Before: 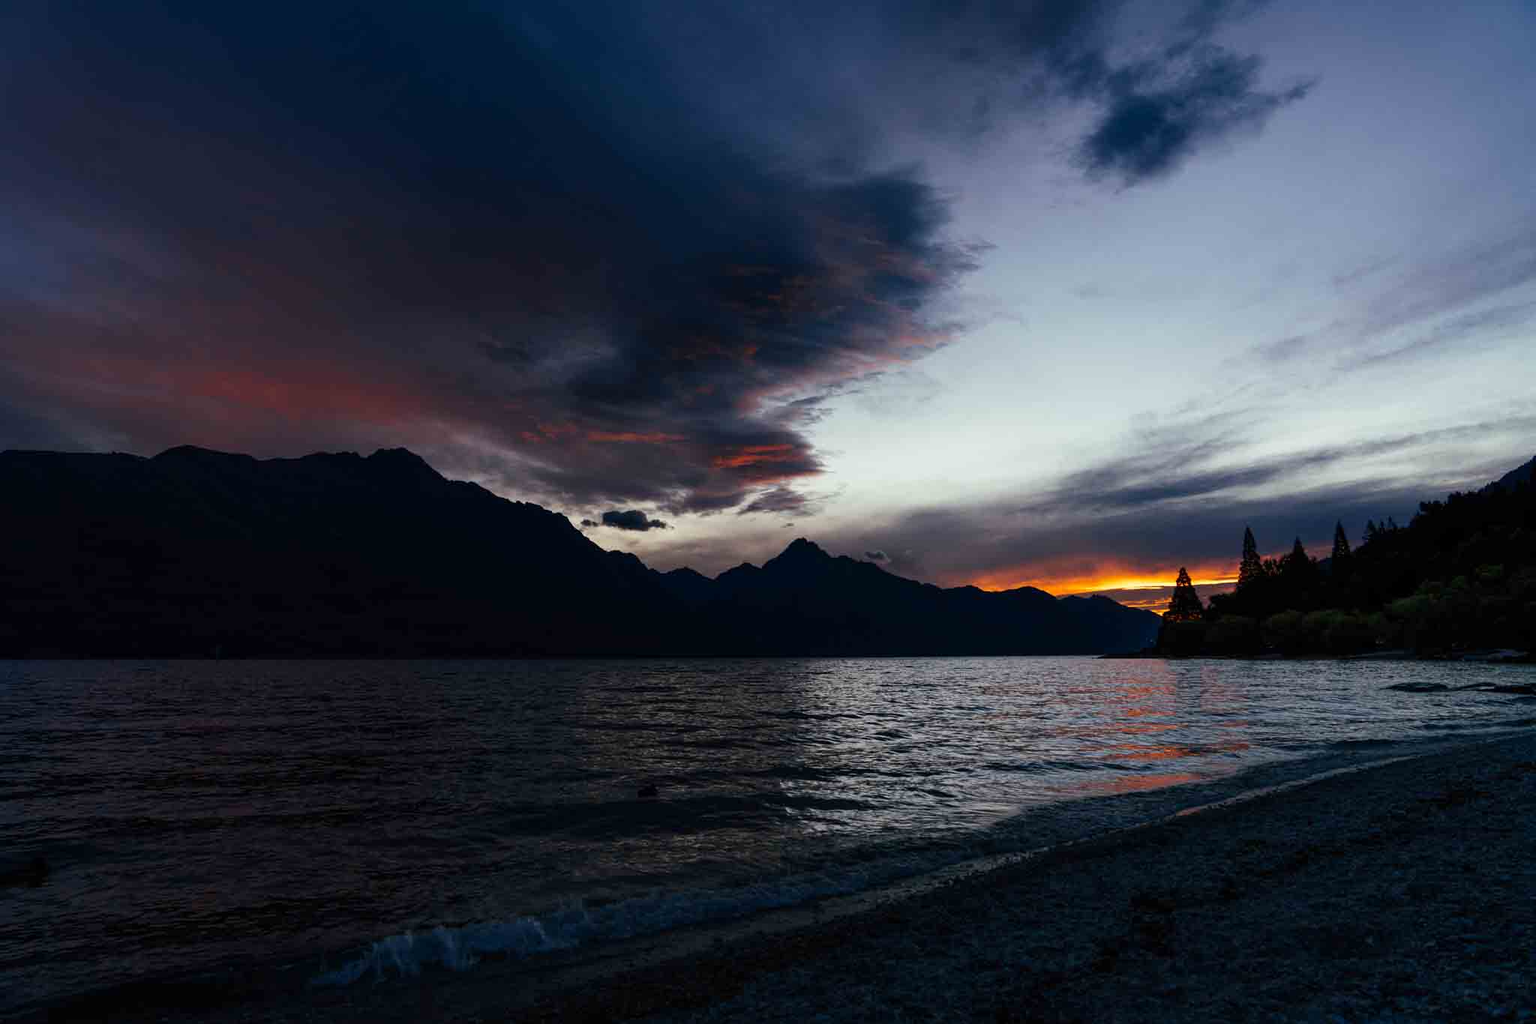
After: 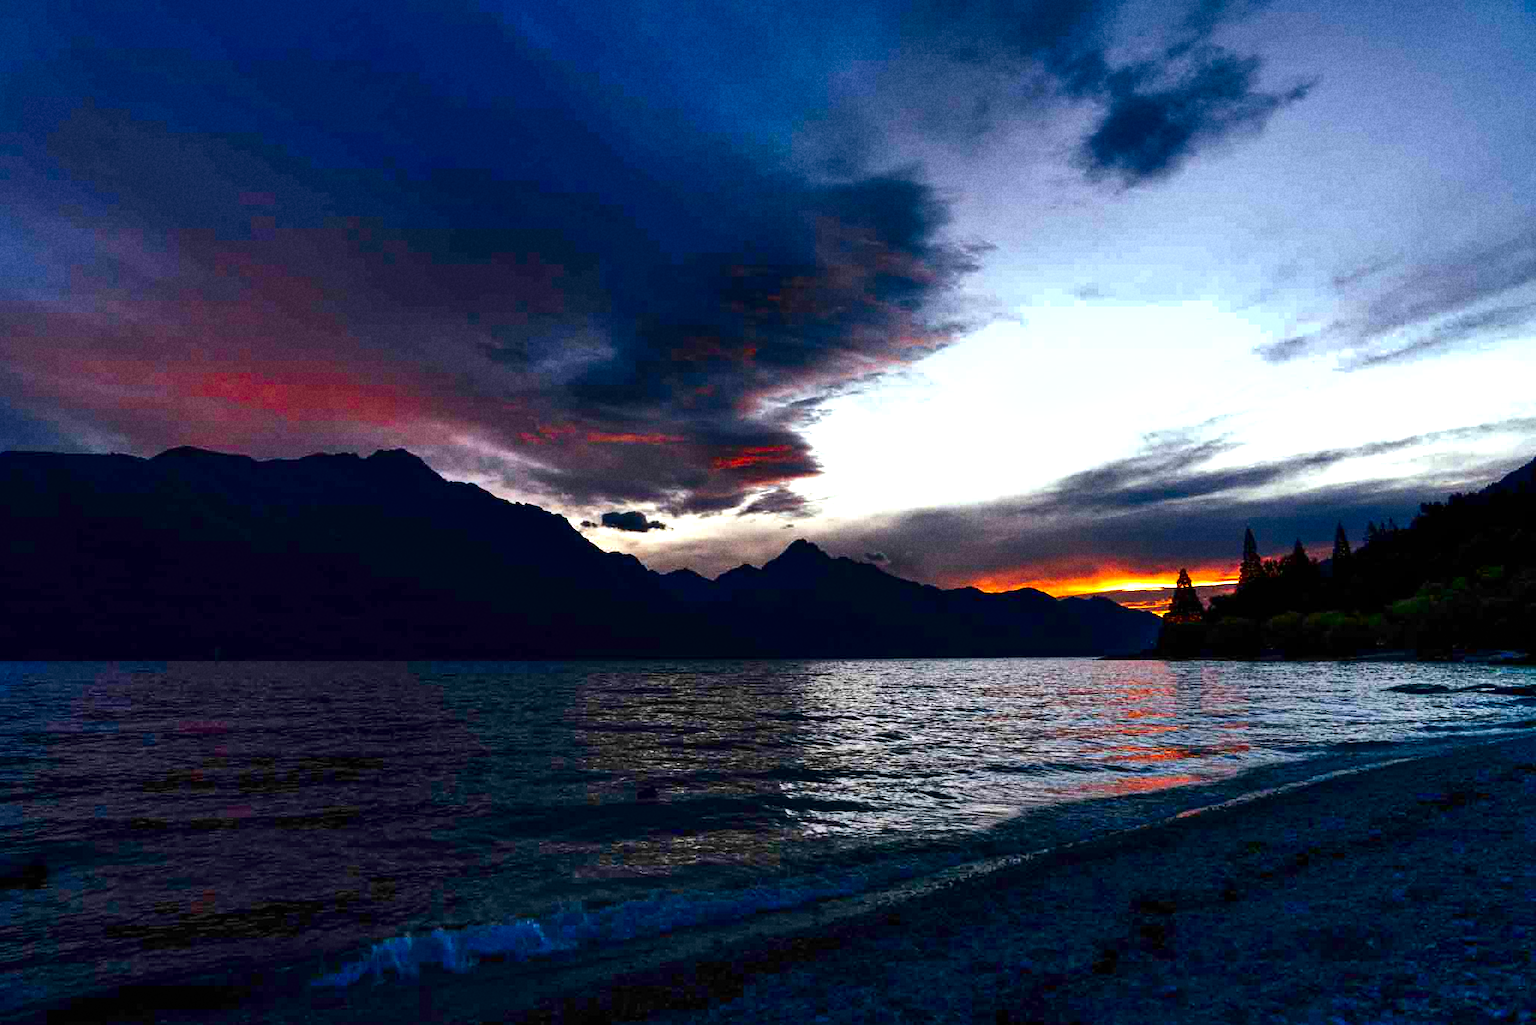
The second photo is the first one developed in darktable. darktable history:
exposure: exposure 1.089 EV, compensate highlight preservation false
crop and rotate: left 0.126%
contrast brightness saturation: brightness -0.25, saturation 0.2
grain: coarseness 22.88 ISO
shadows and highlights: soften with gaussian
